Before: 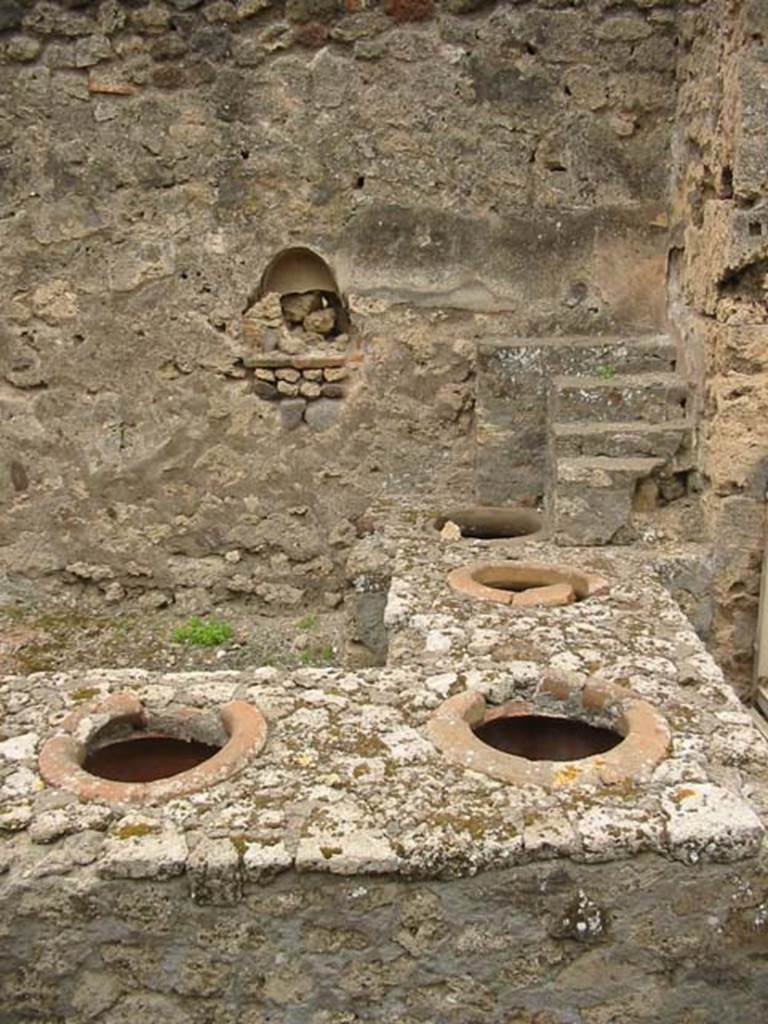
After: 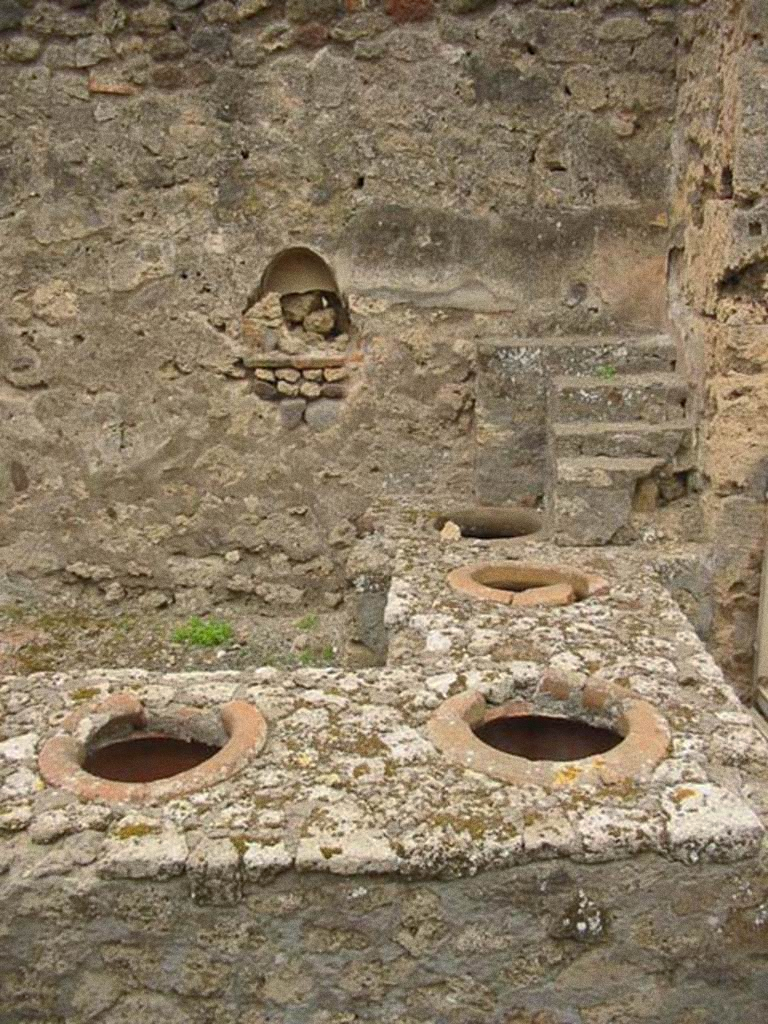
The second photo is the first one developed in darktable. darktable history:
grain: on, module defaults
shadows and highlights: on, module defaults
